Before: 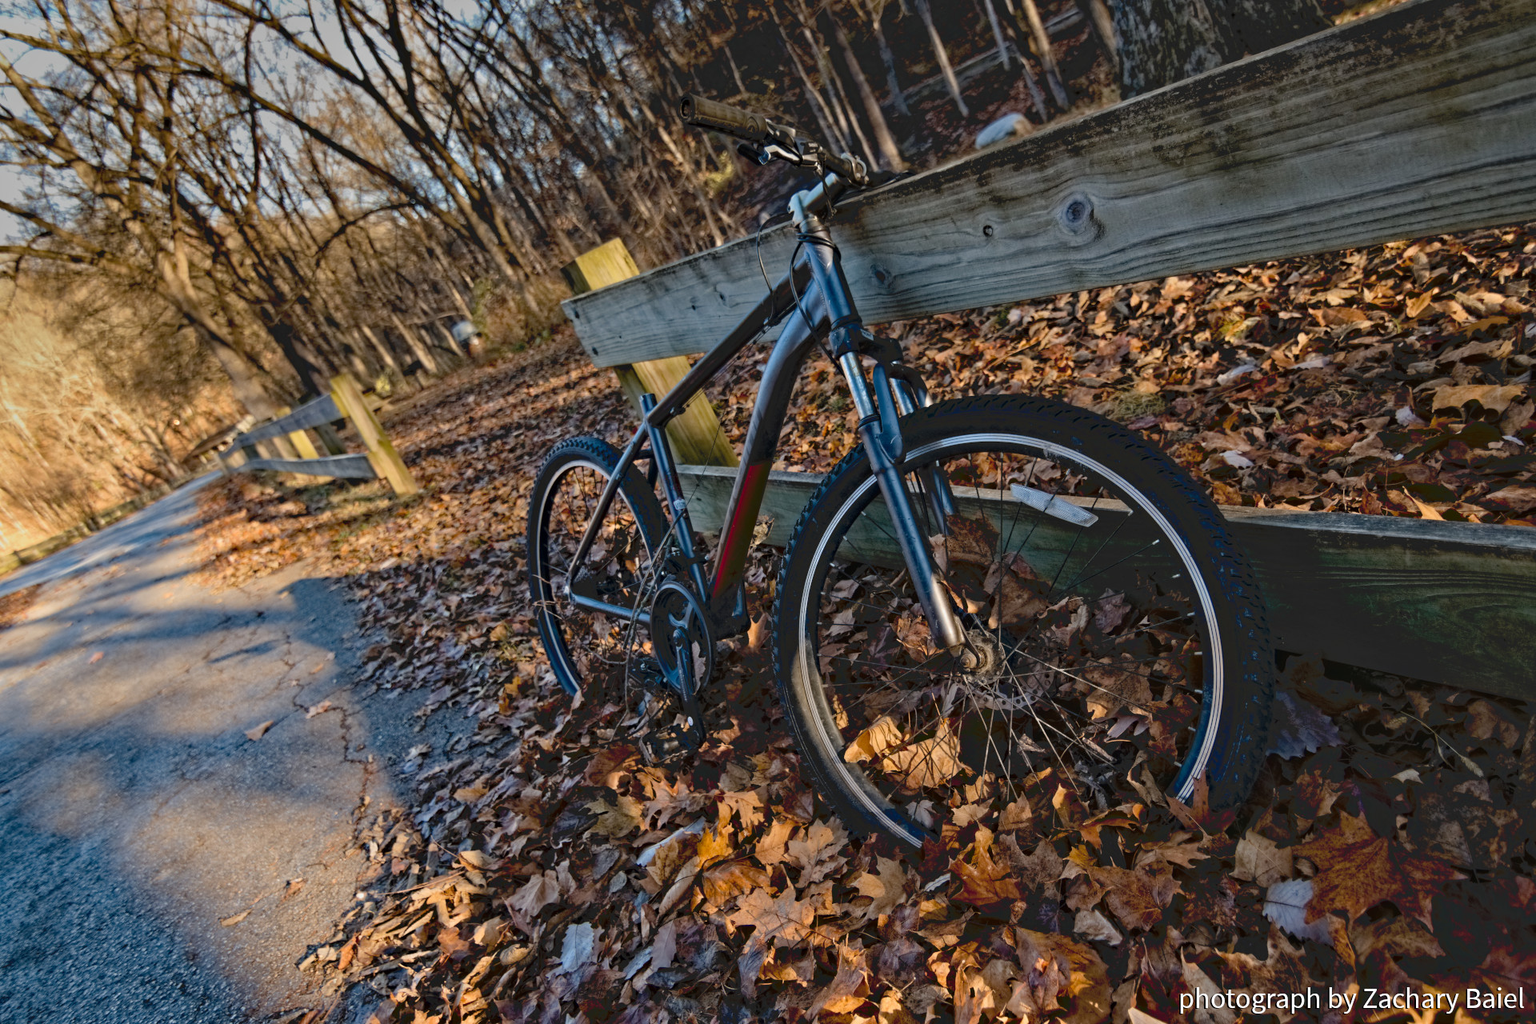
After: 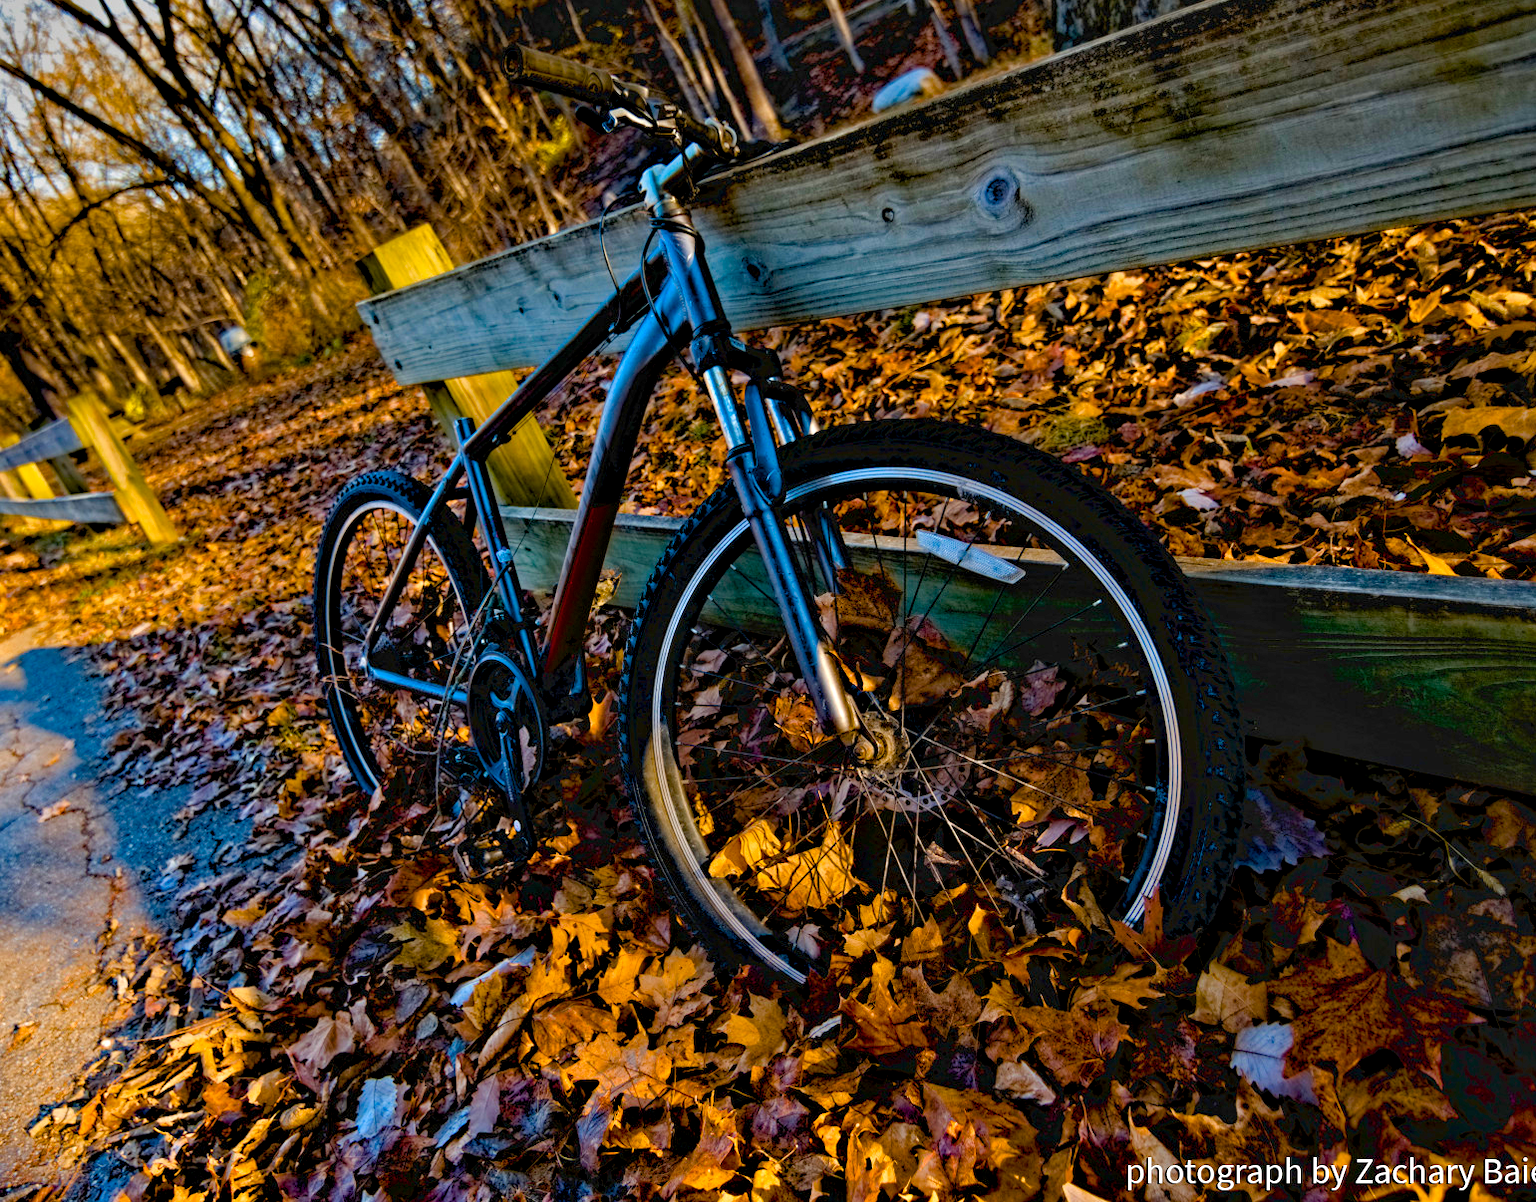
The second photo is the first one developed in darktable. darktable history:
crop and rotate: left 17.959%, top 5.771%, right 1.742%
local contrast: highlights 100%, shadows 100%, detail 120%, midtone range 0.2
color balance rgb: linear chroma grading › shadows 10%, linear chroma grading › highlights 10%, linear chroma grading › global chroma 15%, linear chroma grading › mid-tones 15%, perceptual saturation grading › global saturation 40%, perceptual saturation grading › highlights -25%, perceptual saturation grading › mid-tones 35%, perceptual saturation grading › shadows 35%, perceptual brilliance grading › global brilliance 11.29%, global vibrance 11.29%
exposure: black level correction 0.009, exposure -0.159 EV, compensate highlight preservation false
levels: levels [0.018, 0.493, 1]
